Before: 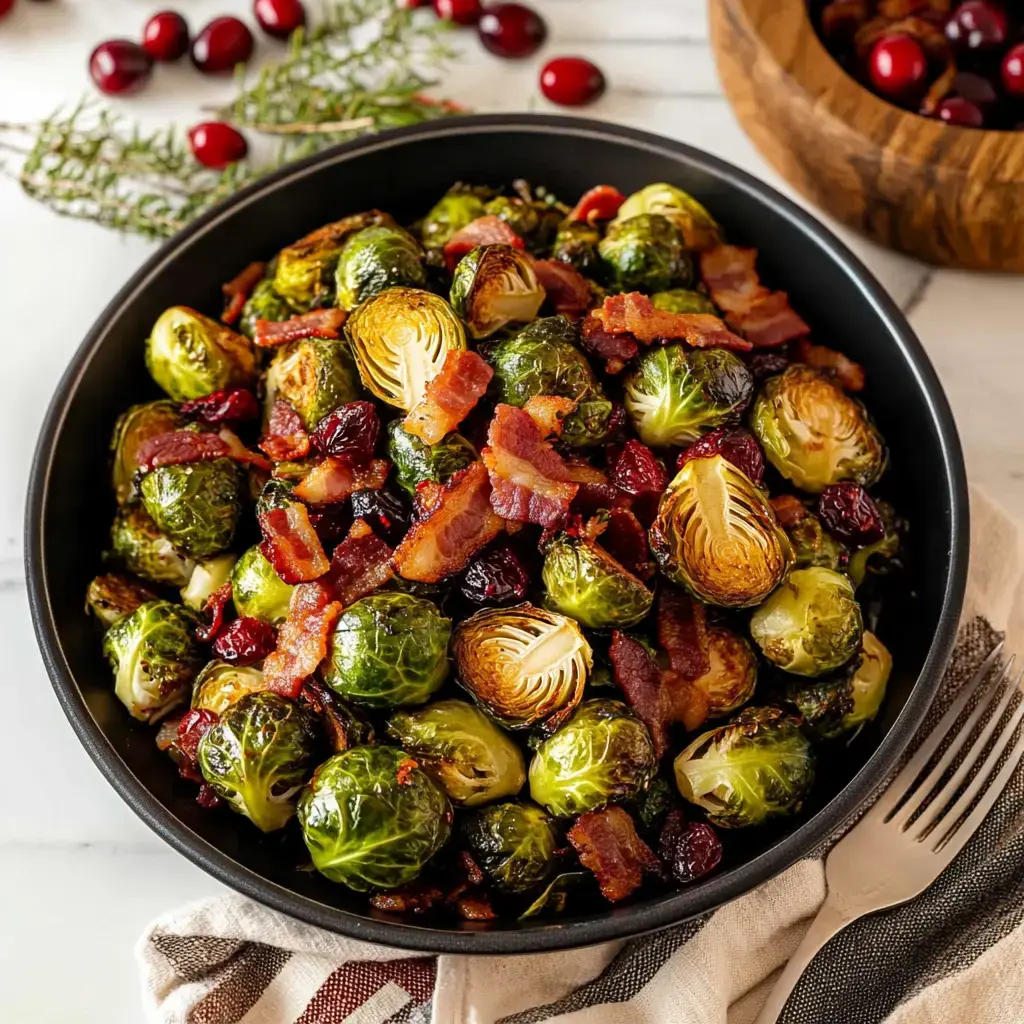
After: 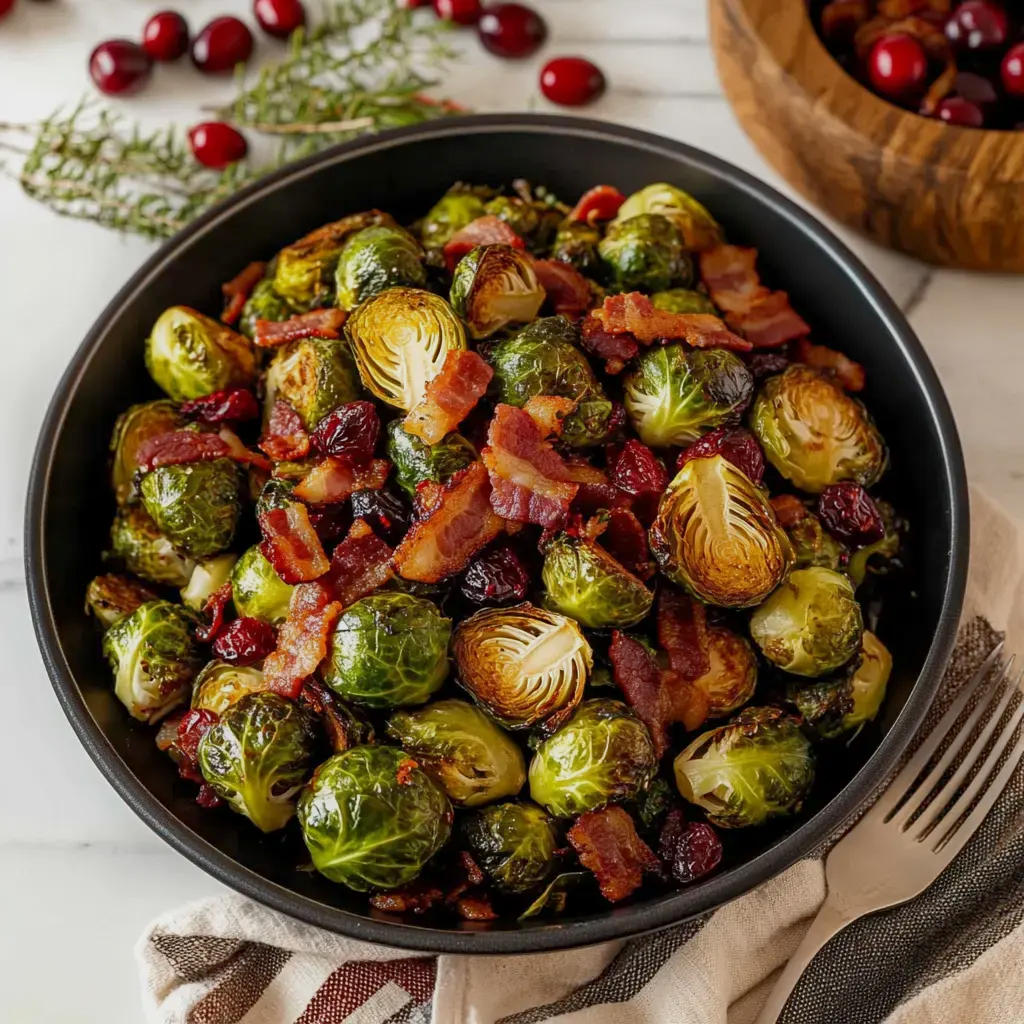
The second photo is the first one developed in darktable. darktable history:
tone equalizer: -8 EV 0.287 EV, -7 EV 0.454 EV, -6 EV 0.419 EV, -5 EV 0.257 EV, -3 EV -0.285 EV, -2 EV -0.441 EV, -1 EV -0.394 EV, +0 EV -0.249 EV, mask exposure compensation -0.488 EV
